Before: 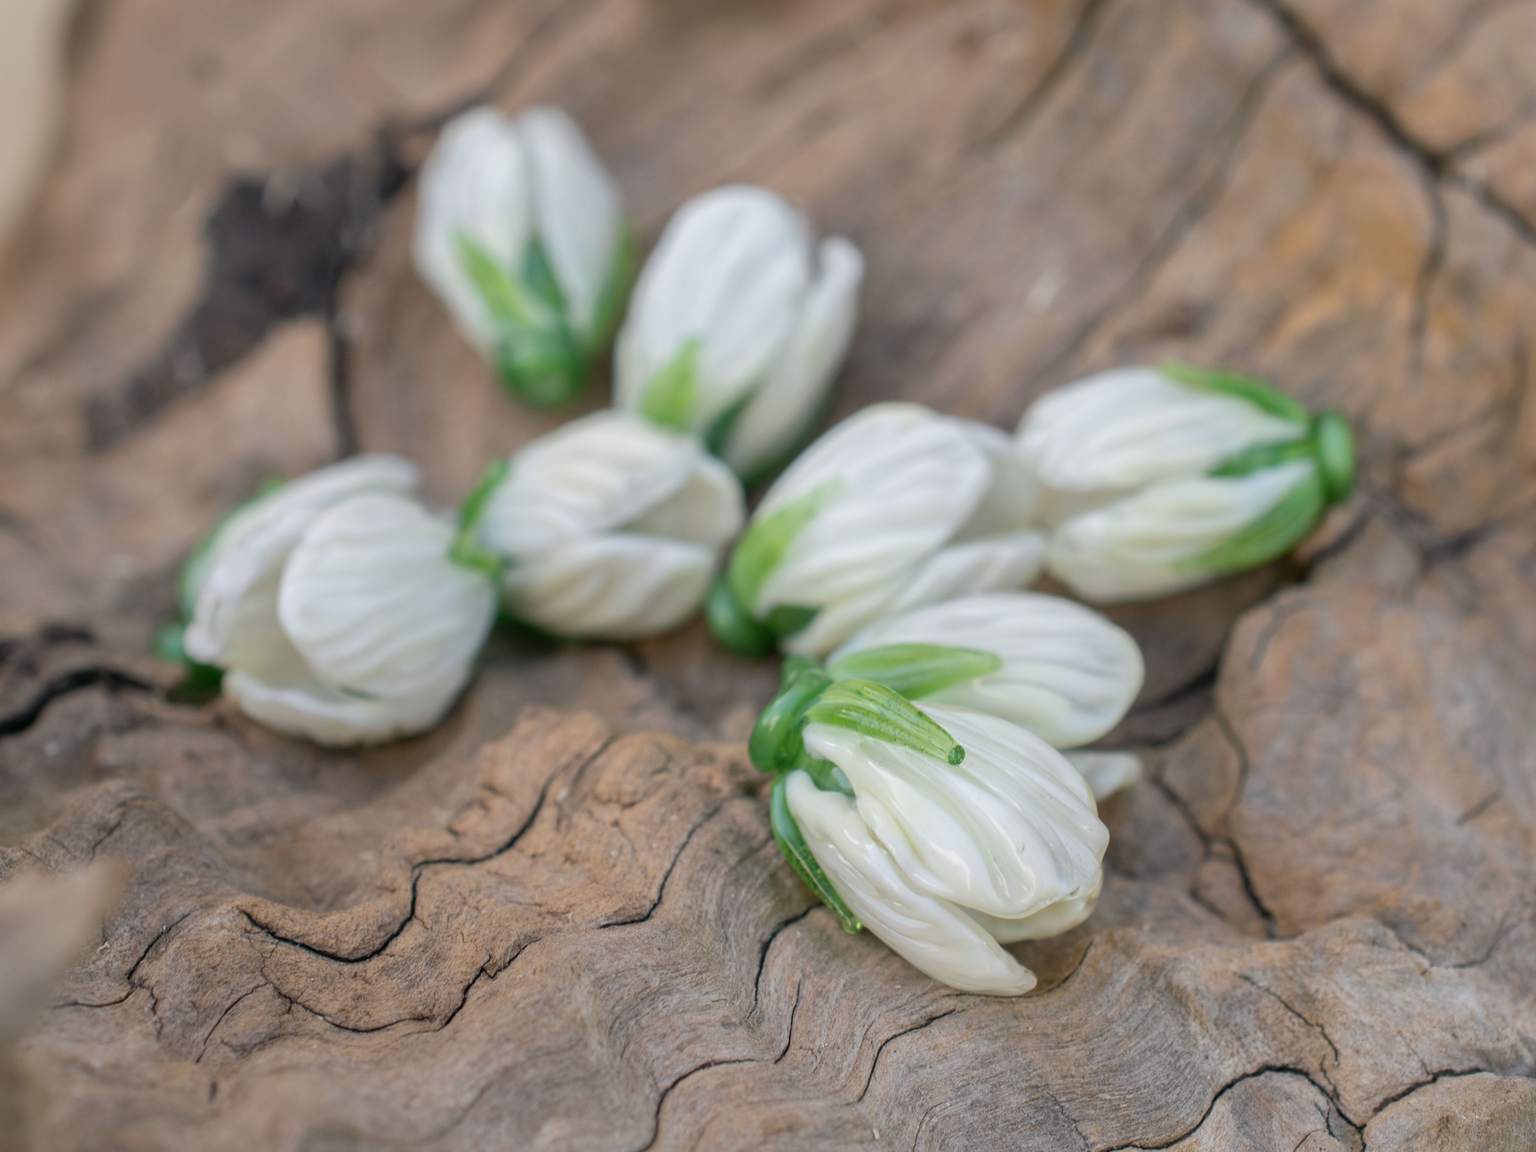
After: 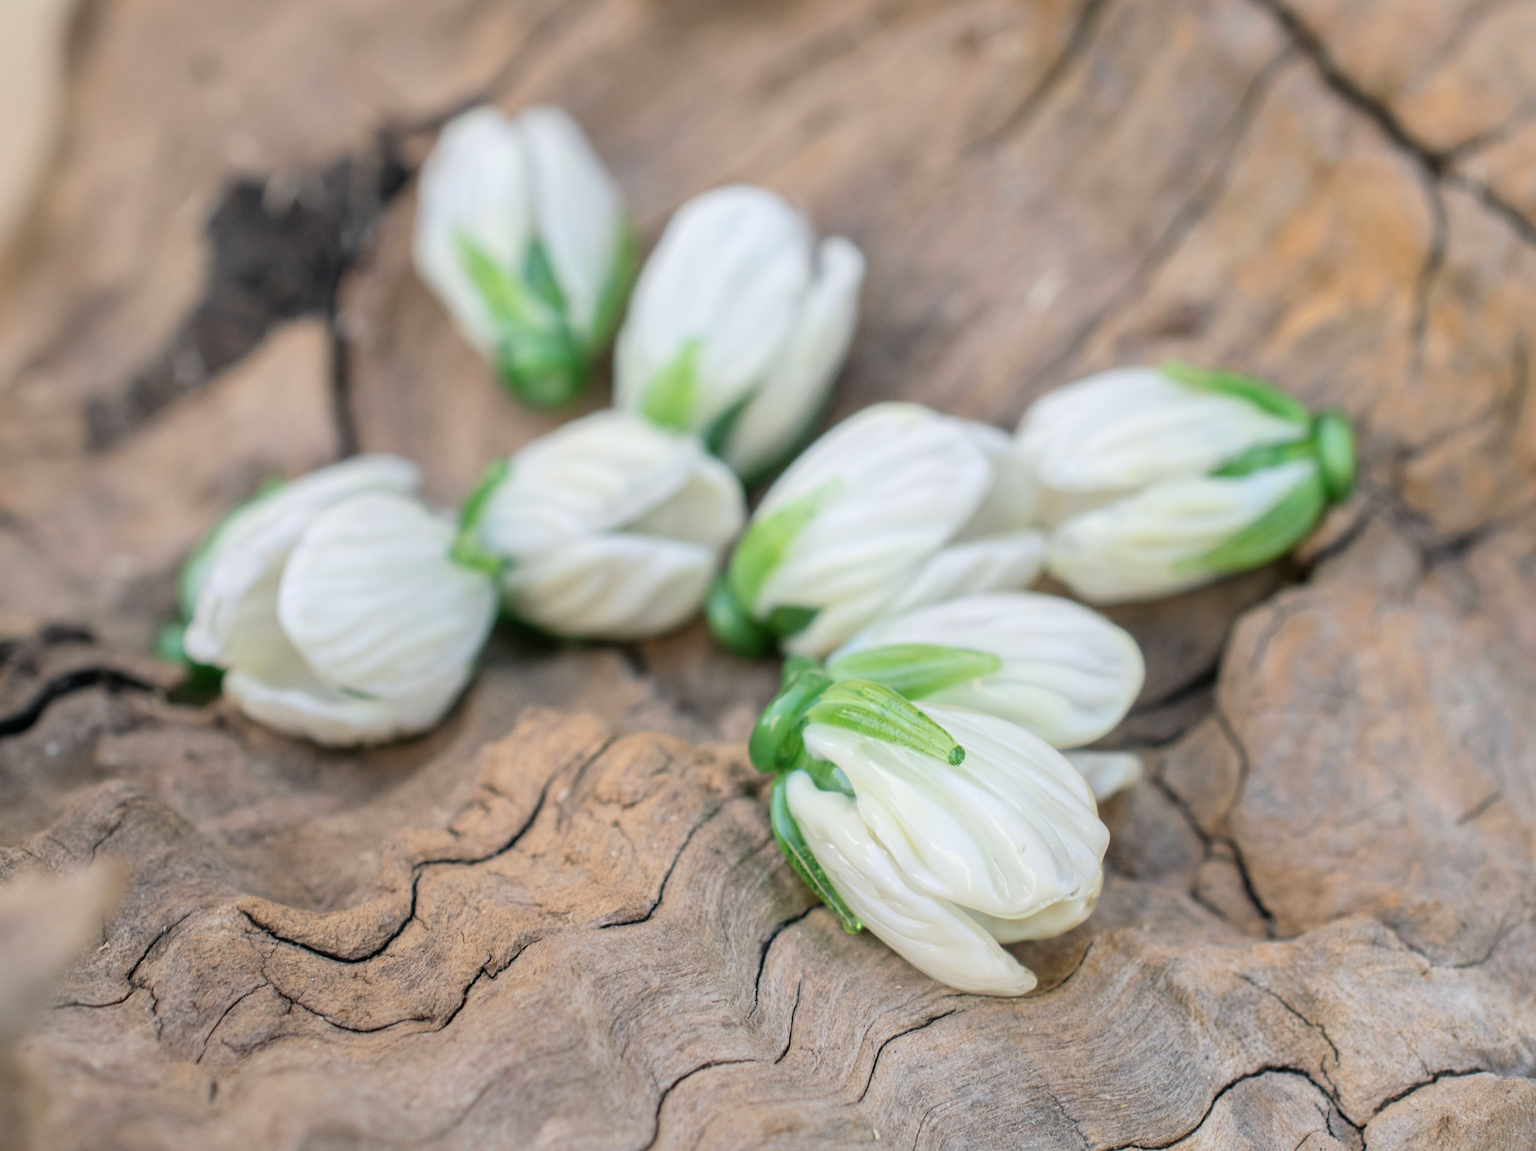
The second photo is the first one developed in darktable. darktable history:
exposure: compensate highlight preservation false
tone curve: curves: ch0 [(0, 0) (0.004, 0.001) (0.133, 0.112) (0.325, 0.362) (0.832, 0.893) (1, 1)], color space Lab, linked channels, preserve colors none
